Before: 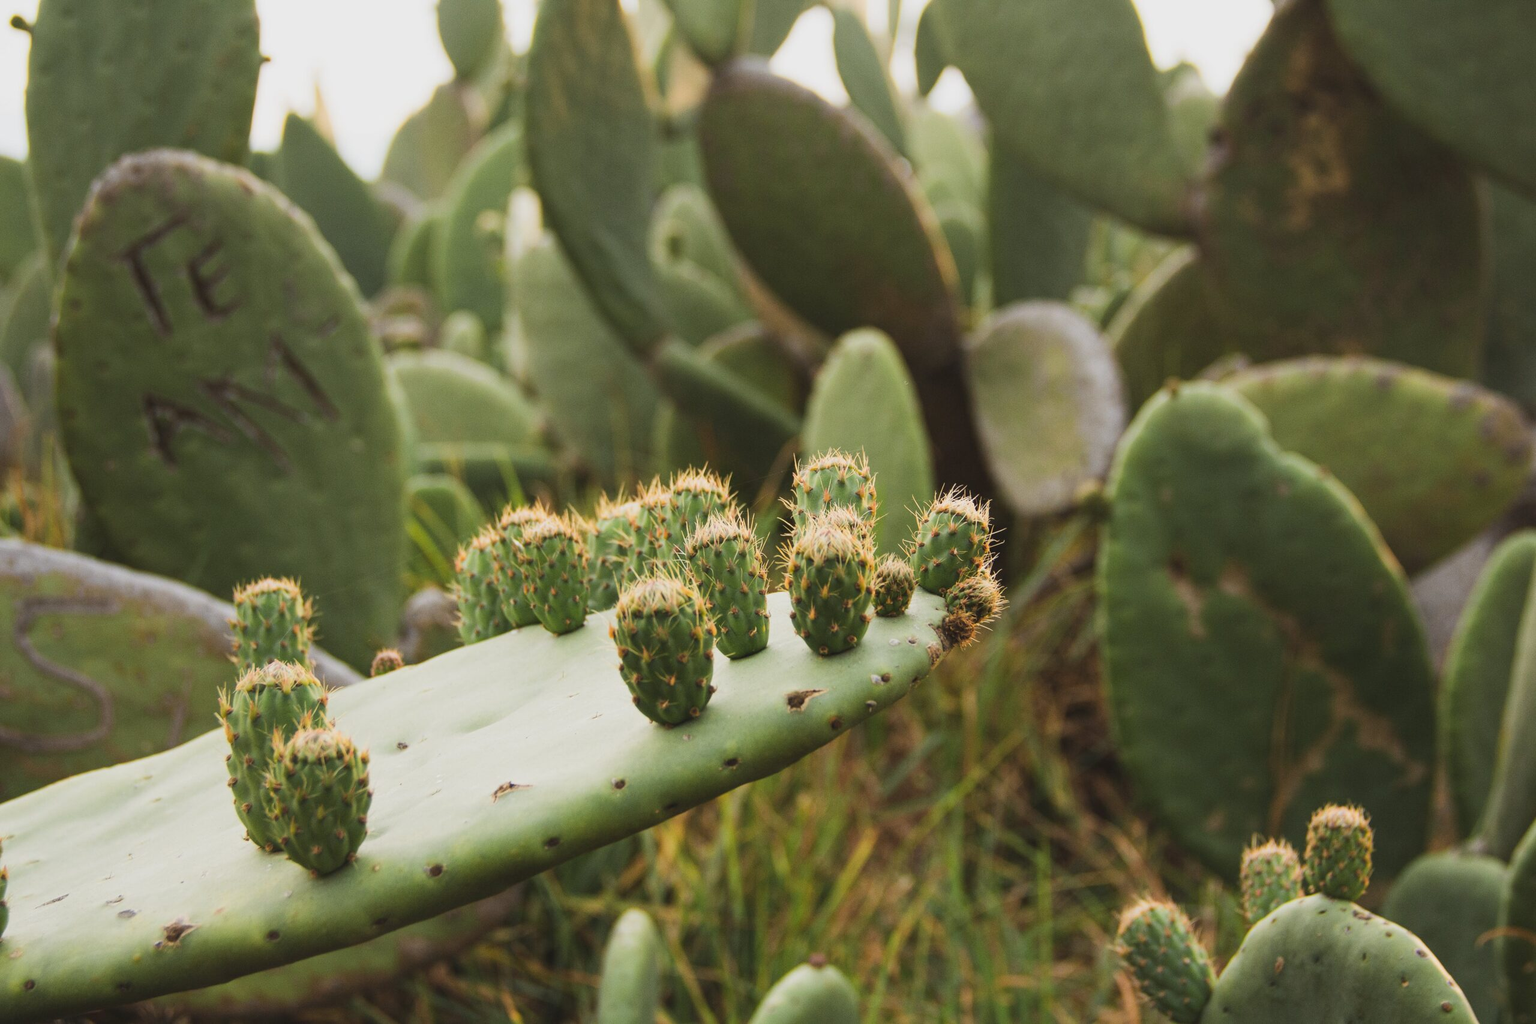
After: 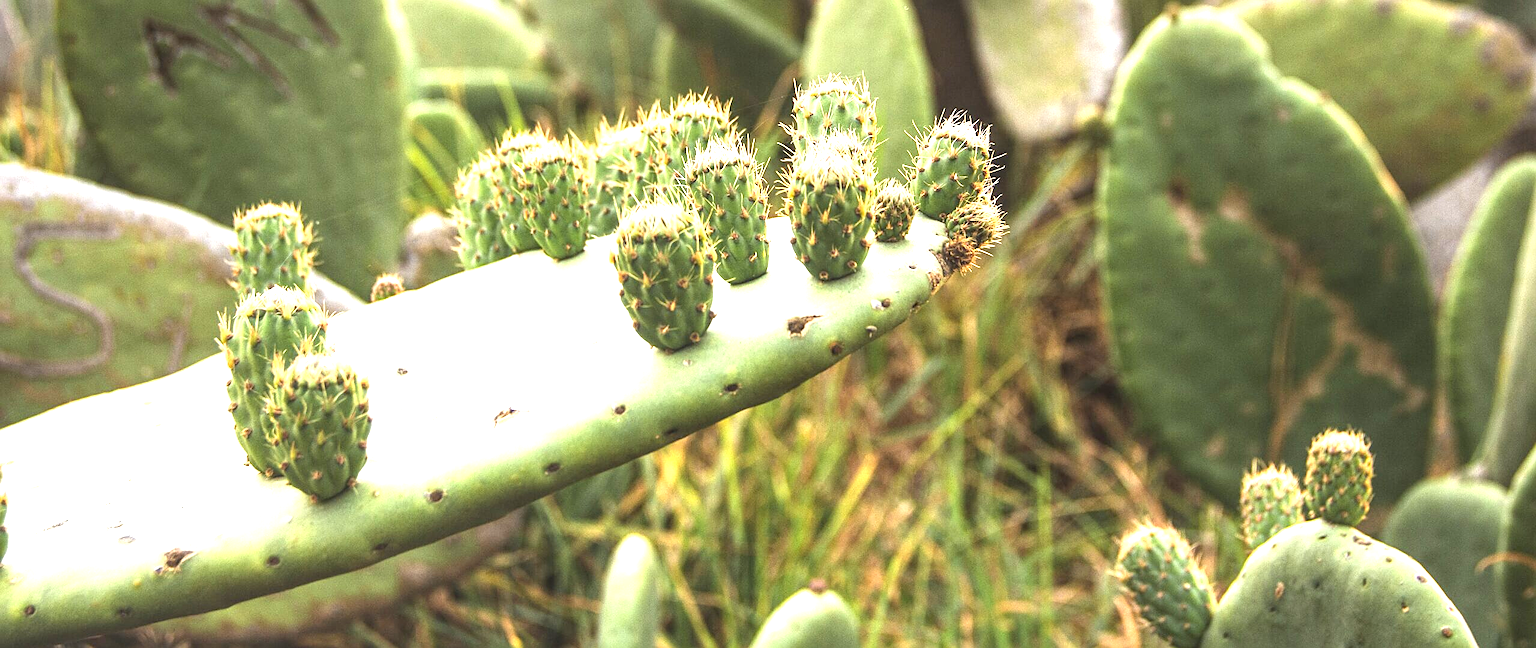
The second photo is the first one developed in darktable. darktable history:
local contrast: detail 130%
sharpen: on, module defaults
crop and rotate: top 36.63%
exposure: exposure 1.504 EV, compensate highlight preservation false
